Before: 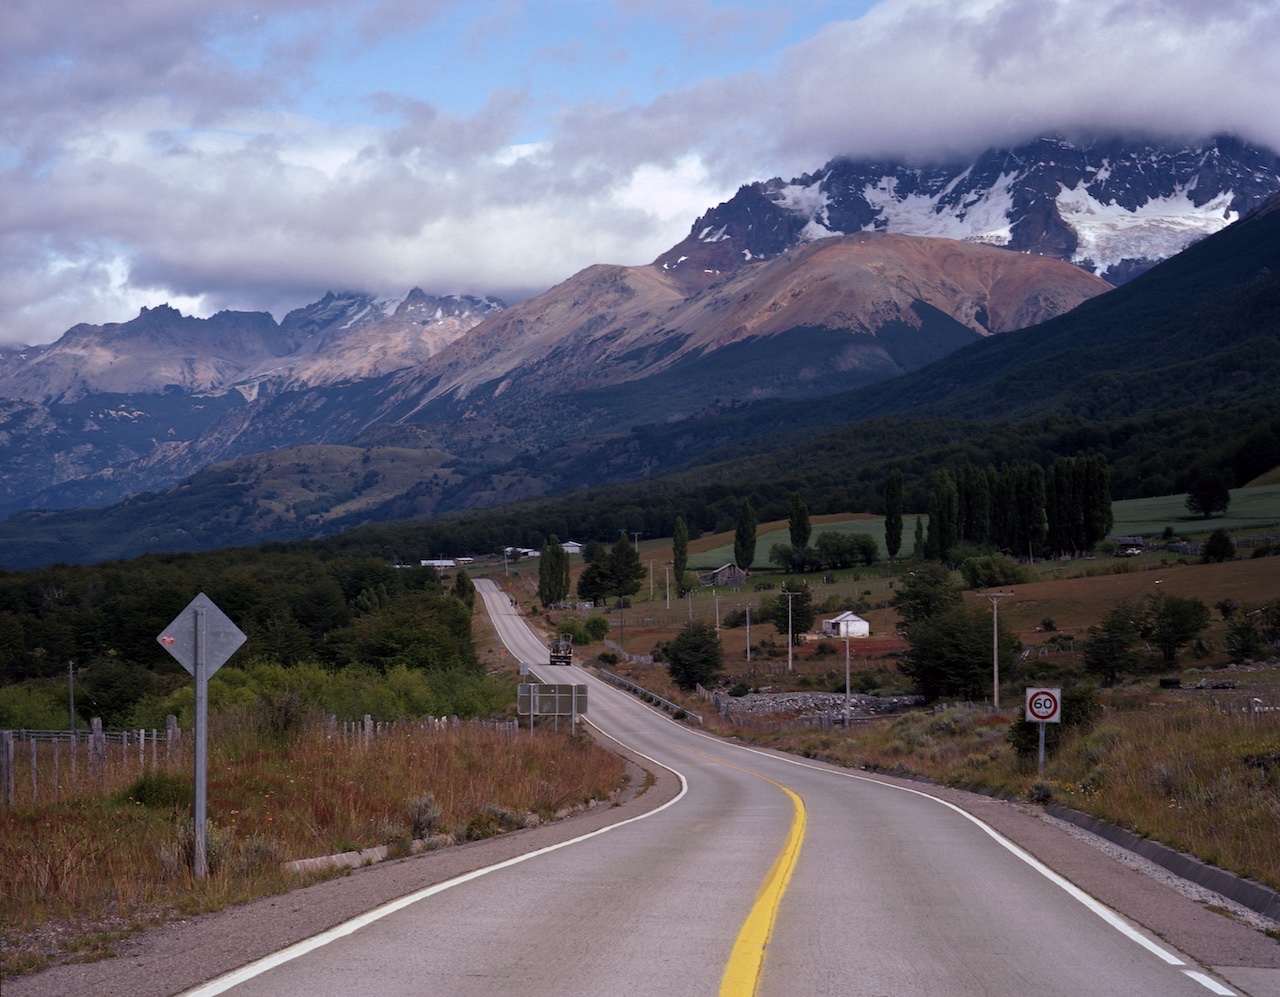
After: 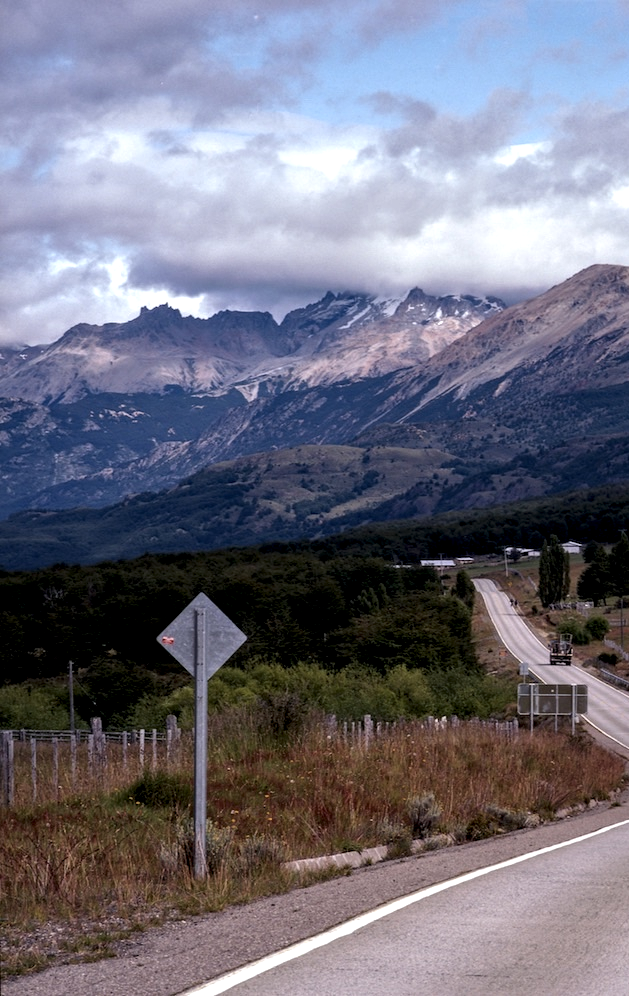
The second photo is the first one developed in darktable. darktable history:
local contrast: highlights 65%, shadows 54%, detail 169%, midtone range 0.514
crop and rotate: left 0%, top 0%, right 50.845%
